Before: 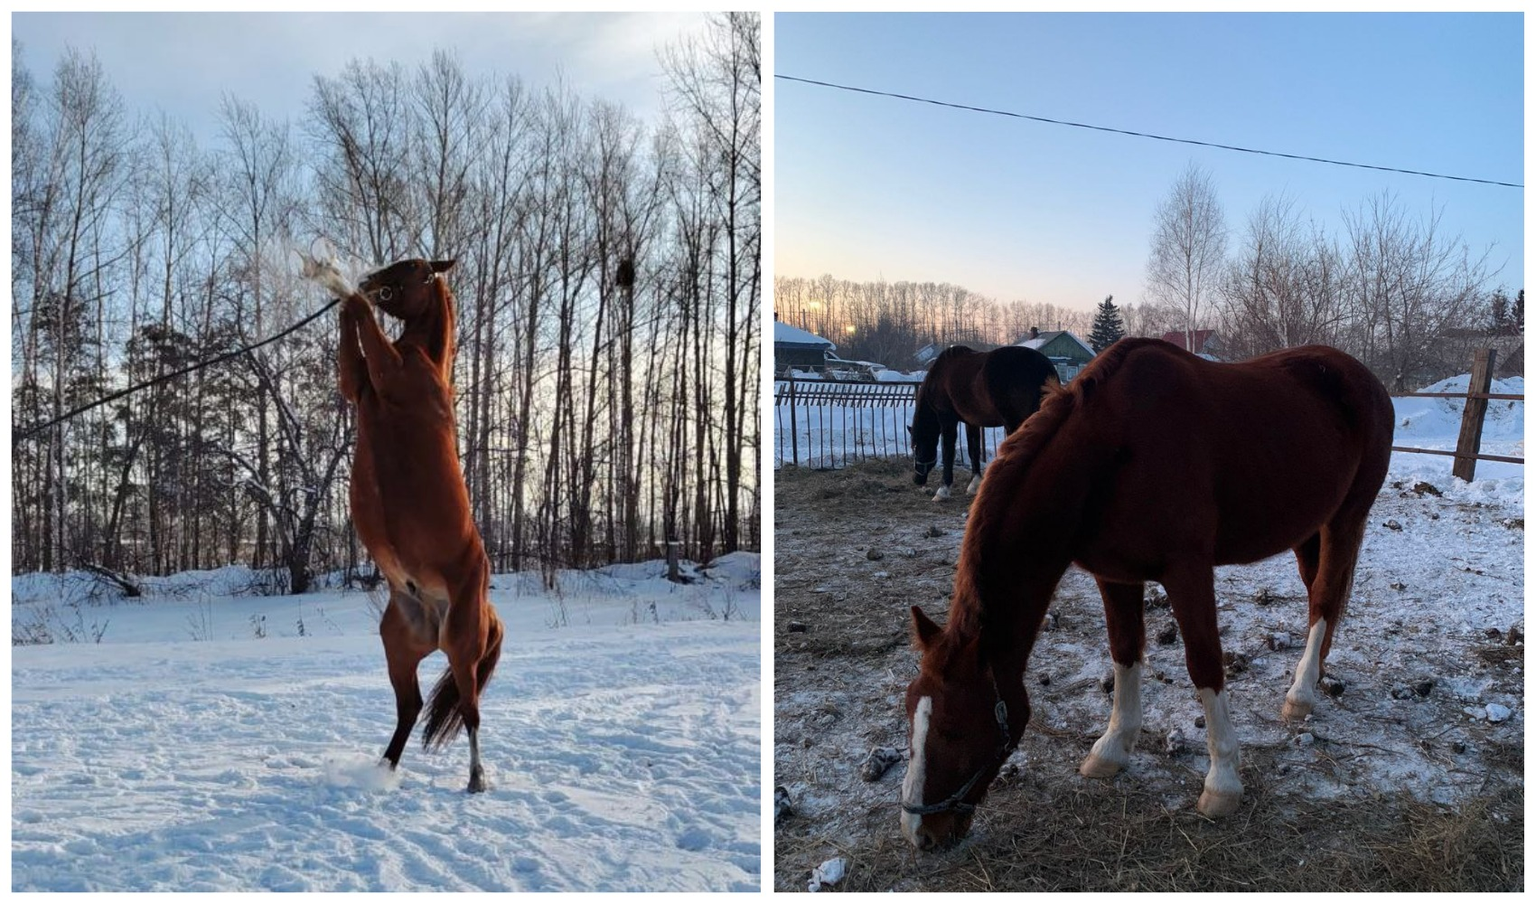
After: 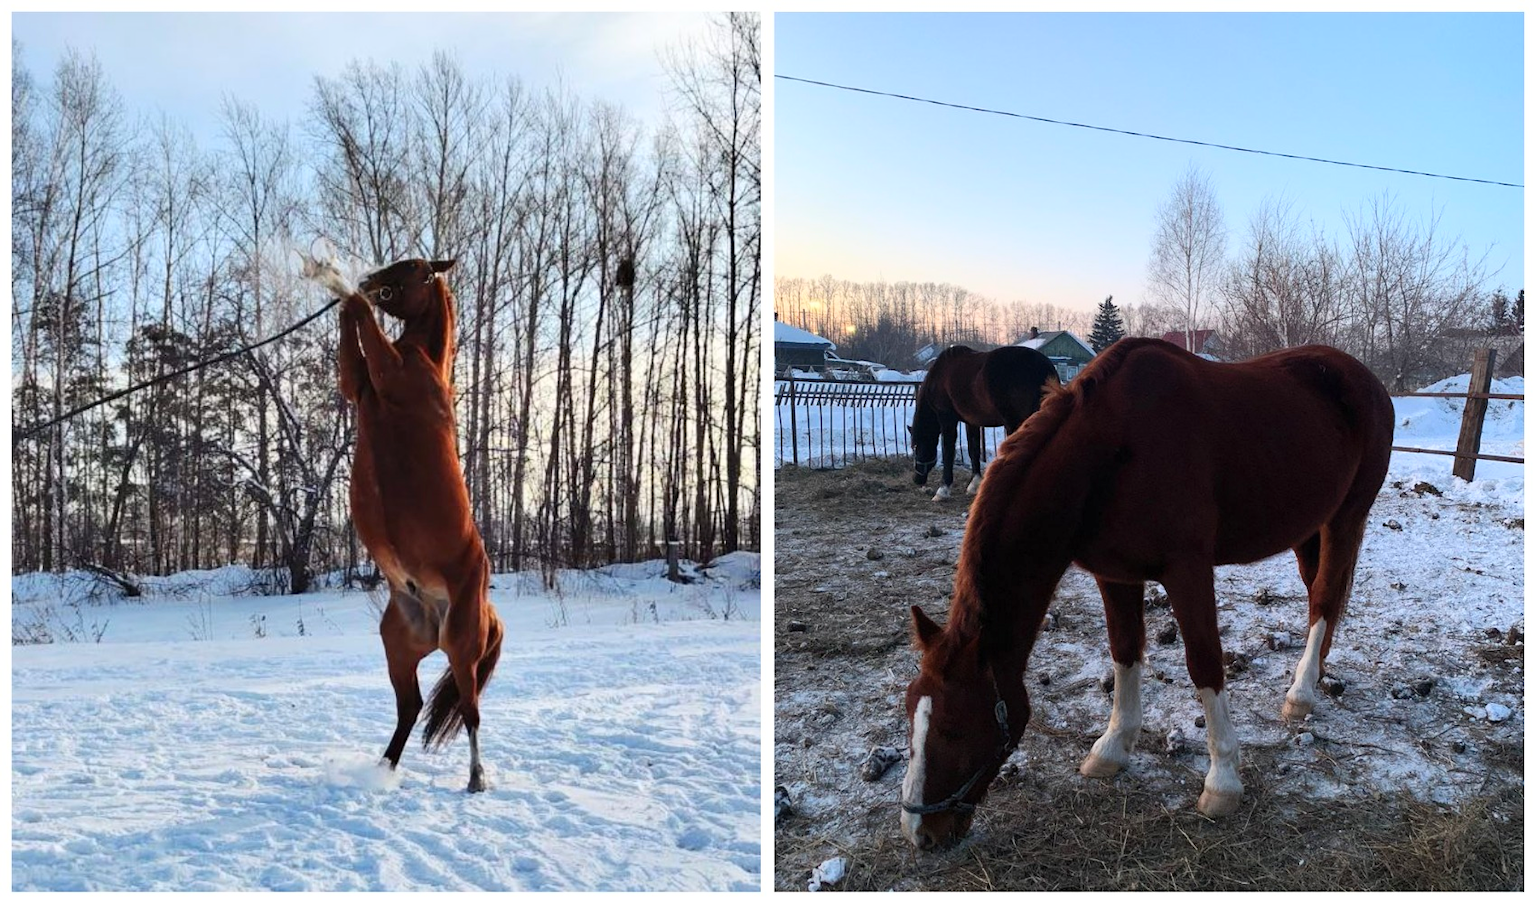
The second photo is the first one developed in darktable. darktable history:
contrast brightness saturation: contrast 0.205, brightness 0.143, saturation 0.14
